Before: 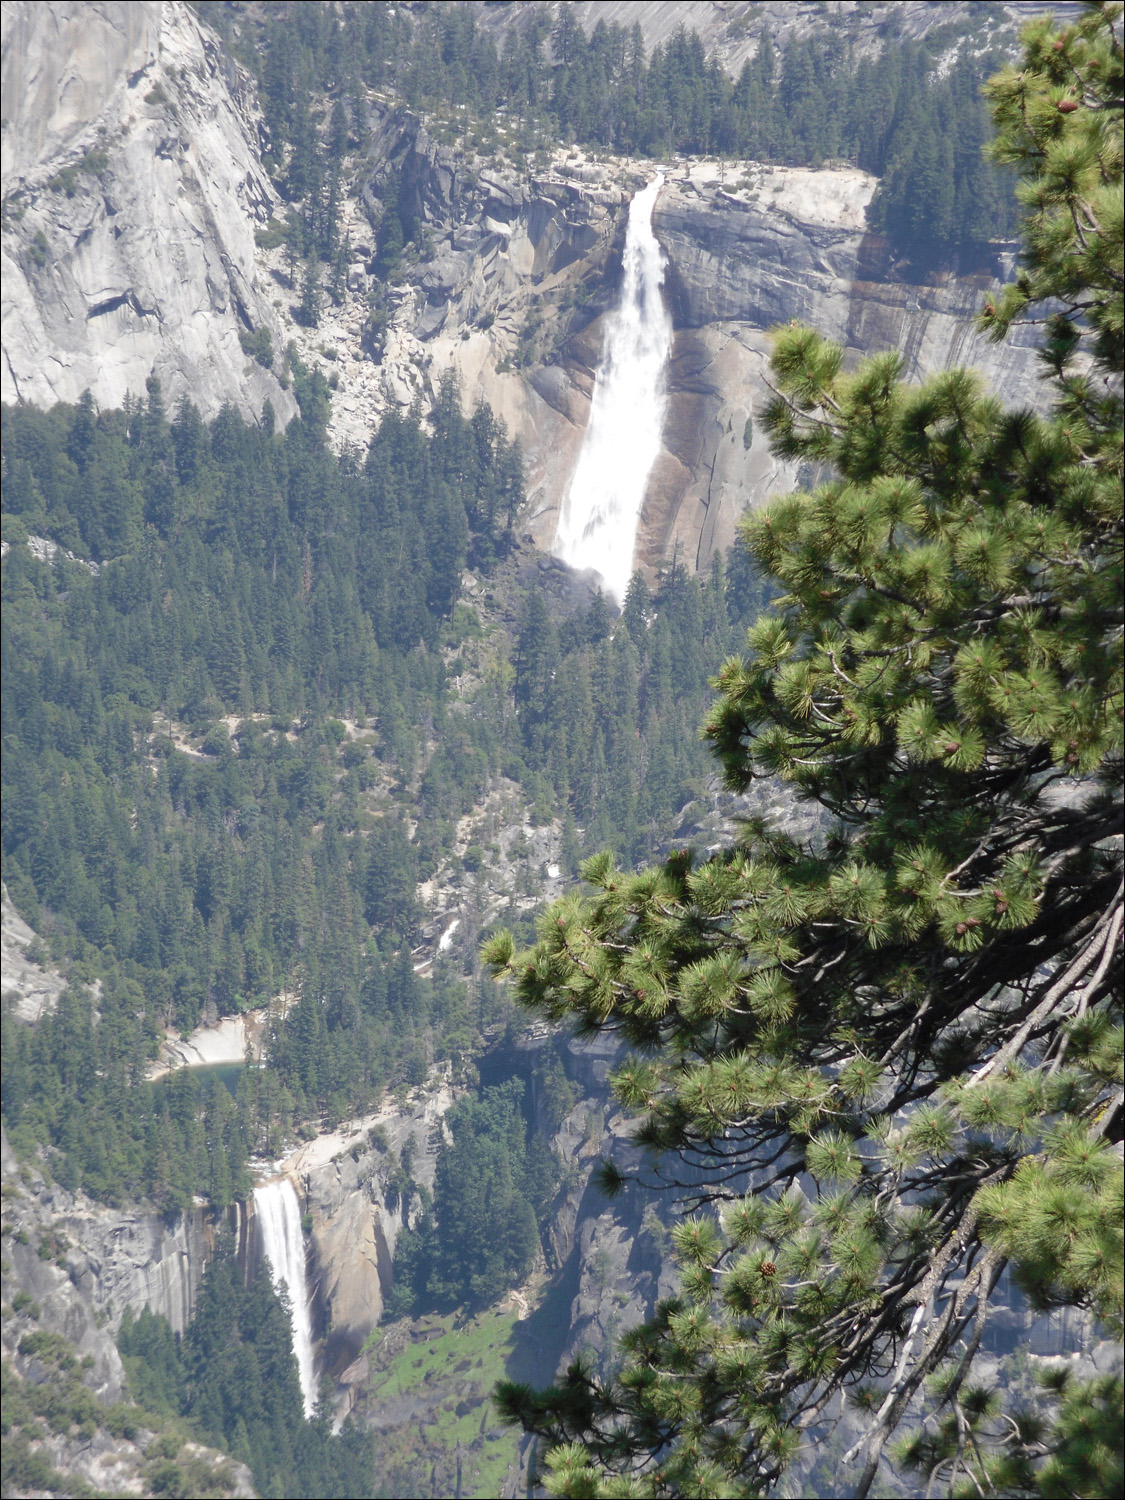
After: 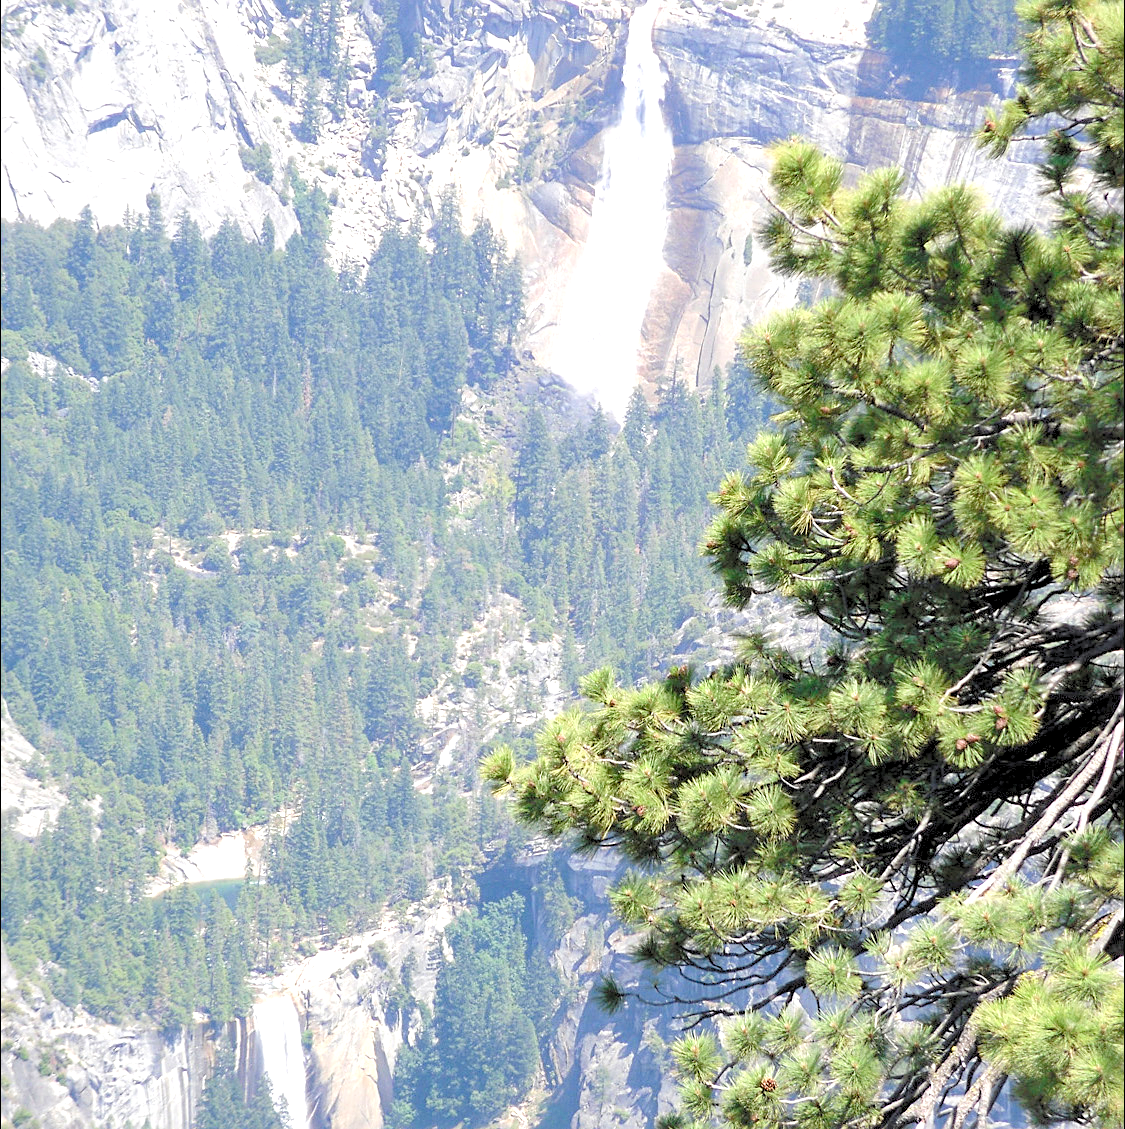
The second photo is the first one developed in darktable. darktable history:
crop and rotate: top 12.317%, bottom 12.353%
levels: levels [0.072, 0.414, 0.976]
sharpen: on, module defaults
exposure: black level correction 0, exposure 0.697 EV, compensate highlight preservation false
local contrast: highlights 103%, shadows 102%, detail 119%, midtone range 0.2
